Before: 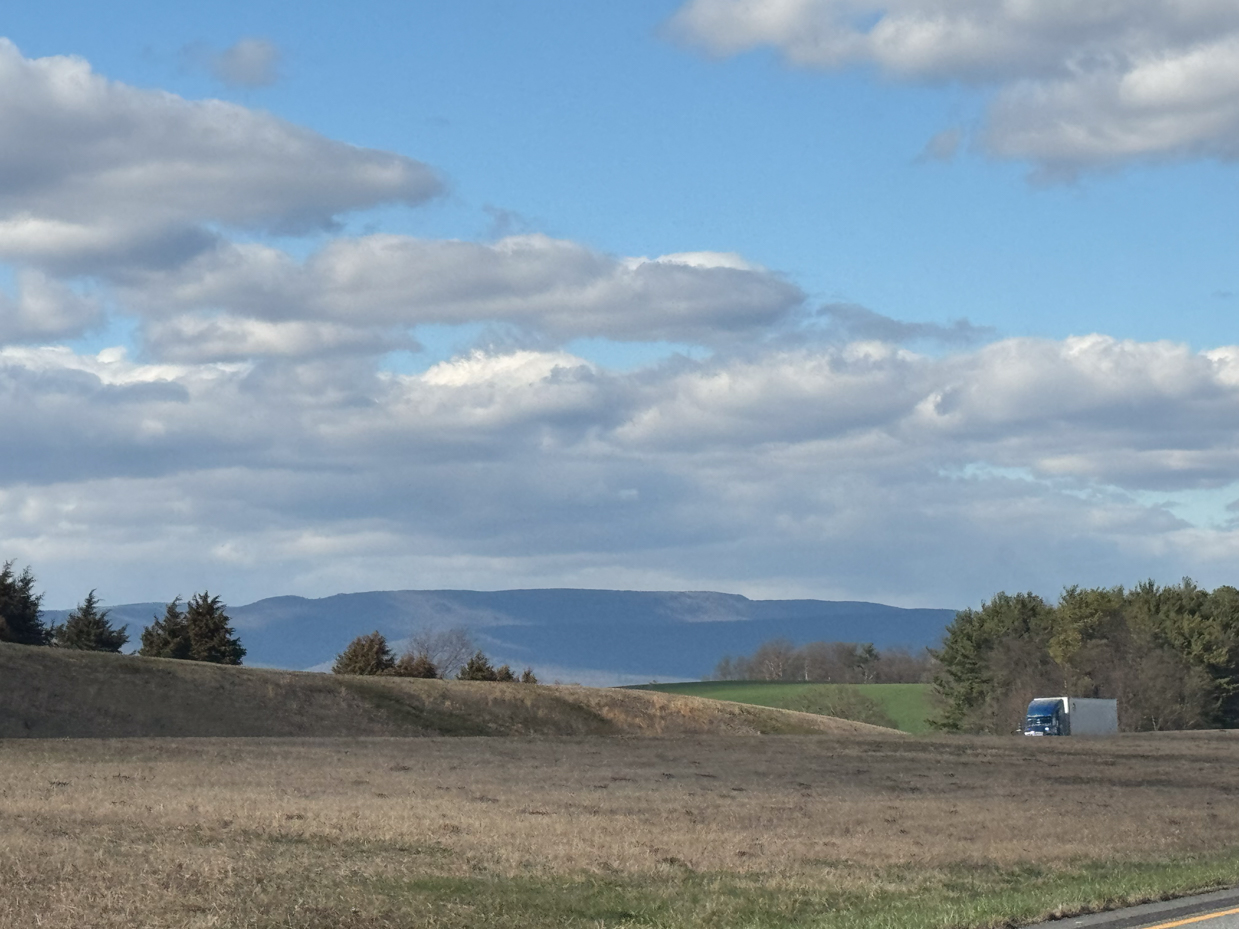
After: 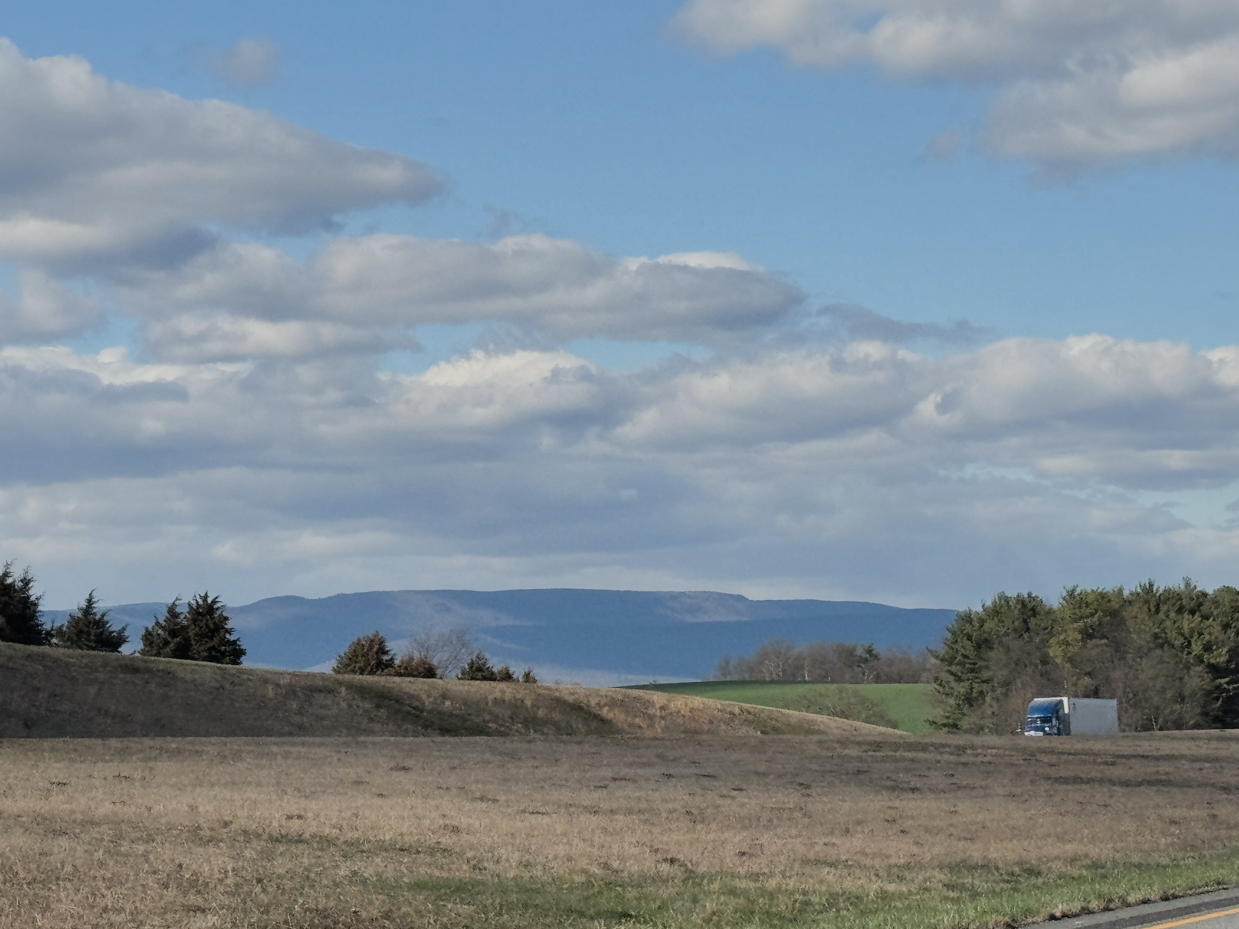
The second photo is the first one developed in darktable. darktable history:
filmic rgb: black relative exposure -7.65 EV, white relative exposure 4.56 EV, hardness 3.61, contrast 1.058
shadows and highlights: shadows 9.15, white point adjustment 0.844, highlights -38.55
